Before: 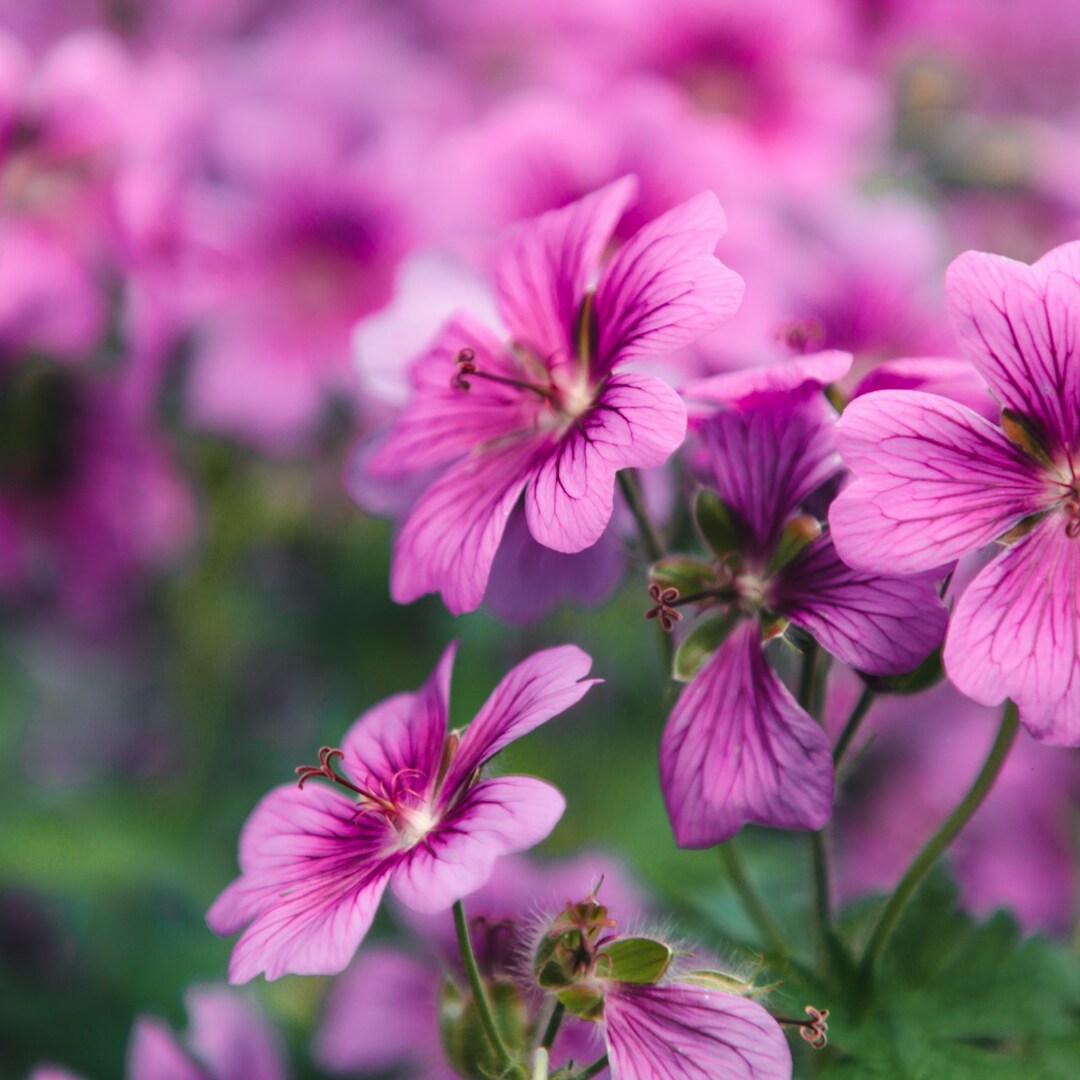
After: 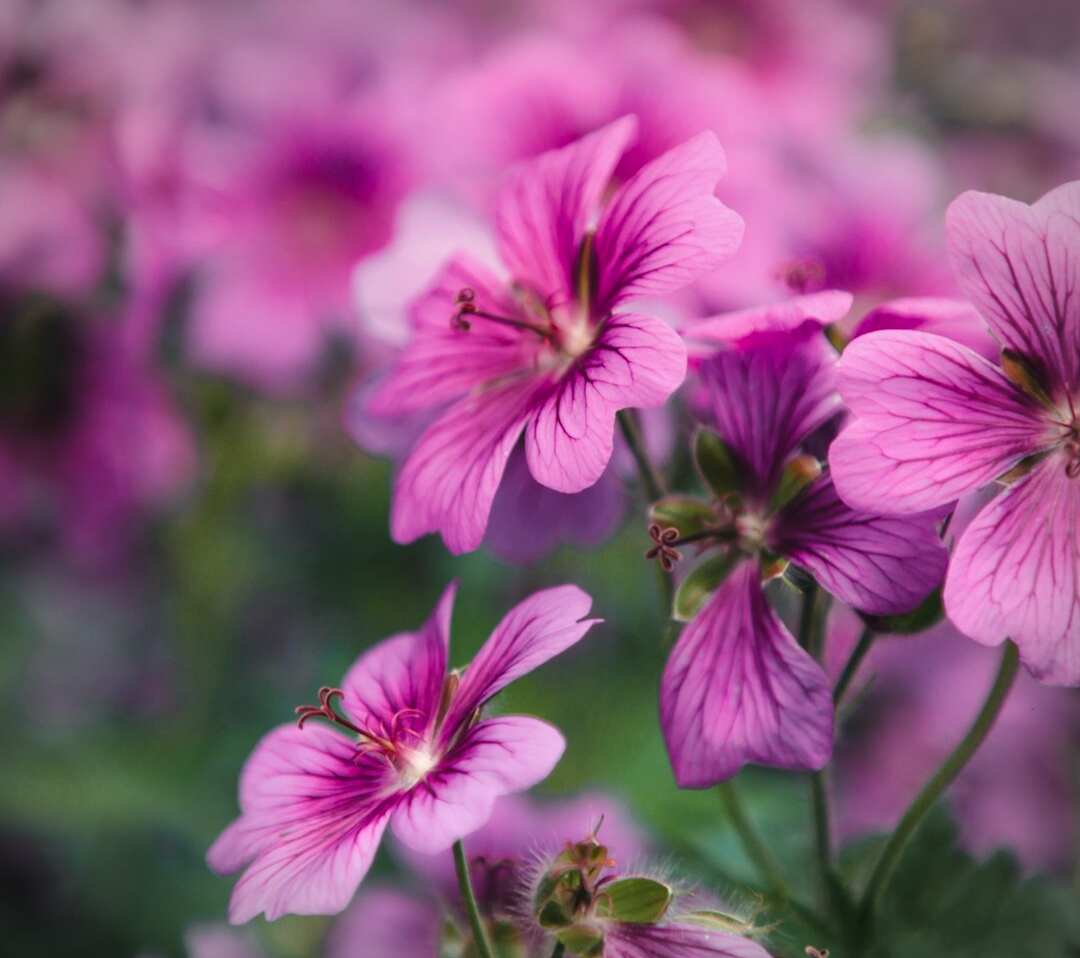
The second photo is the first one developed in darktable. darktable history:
vignetting: width/height ratio 1.094
graduated density: density 0.38 EV, hardness 21%, rotation -6.11°, saturation 32%
crop and rotate: top 5.609%, bottom 5.609%
